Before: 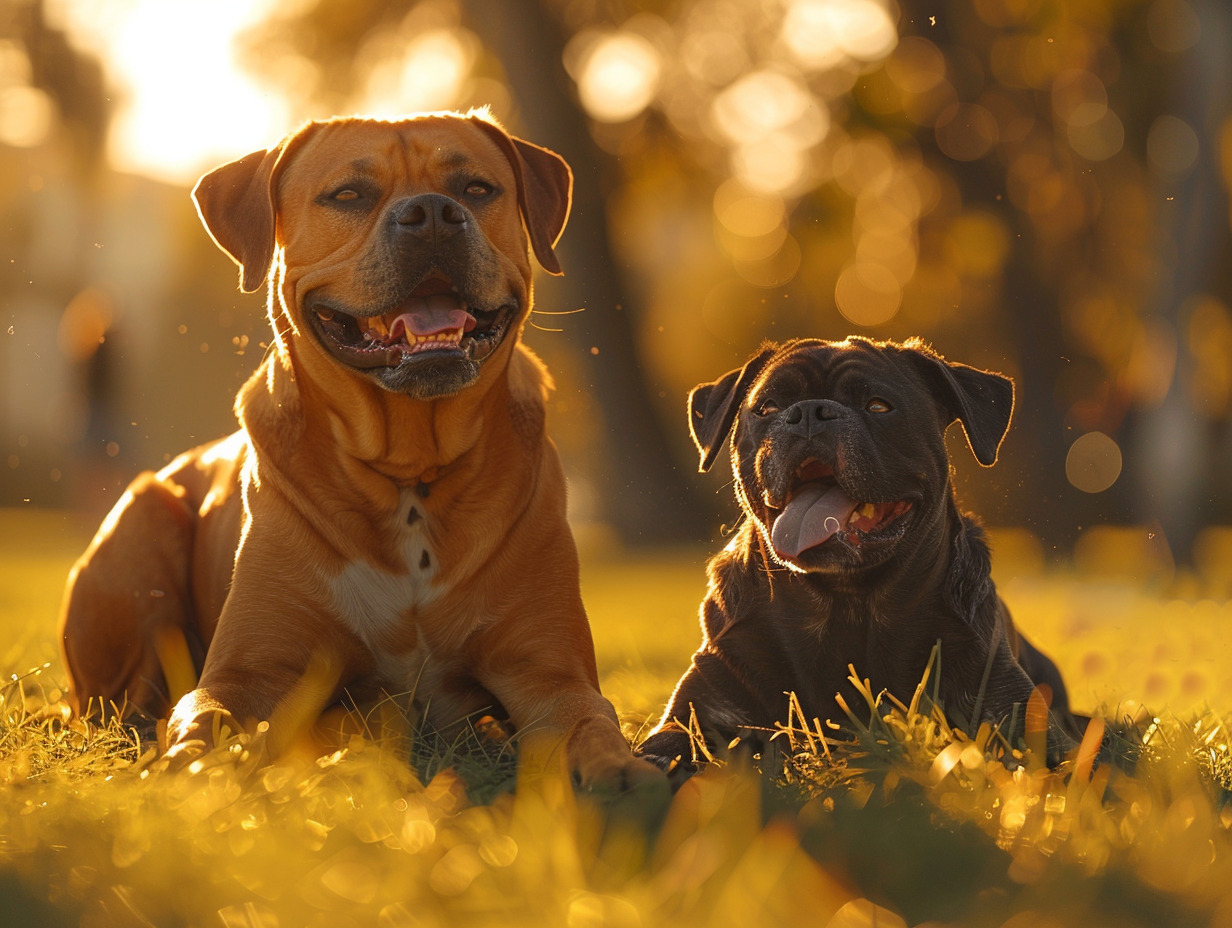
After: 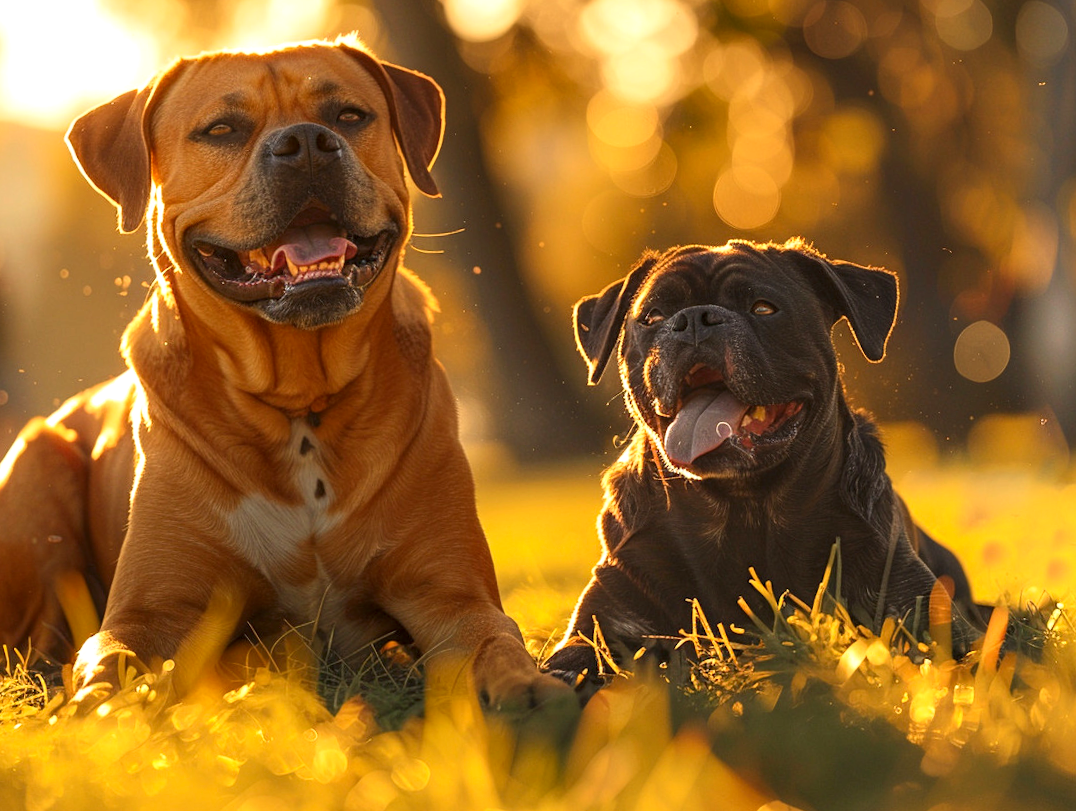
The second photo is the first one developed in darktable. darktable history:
contrast brightness saturation: contrast 0.196, brightness 0.169, saturation 0.217
crop and rotate: angle 3.45°, left 5.812%, top 5.702%
local contrast: highlights 26%, shadows 73%, midtone range 0.747
